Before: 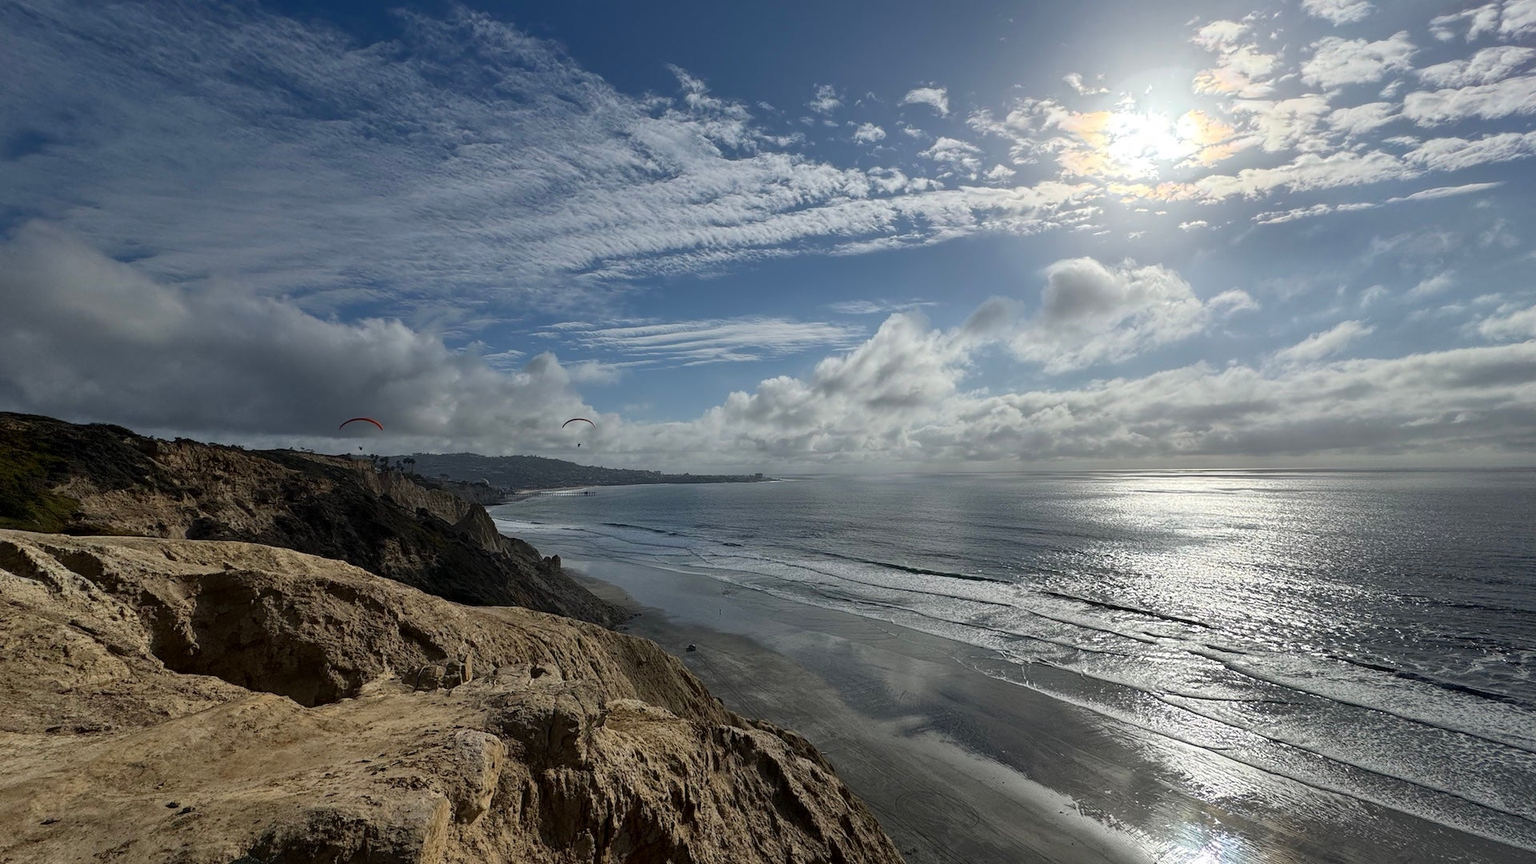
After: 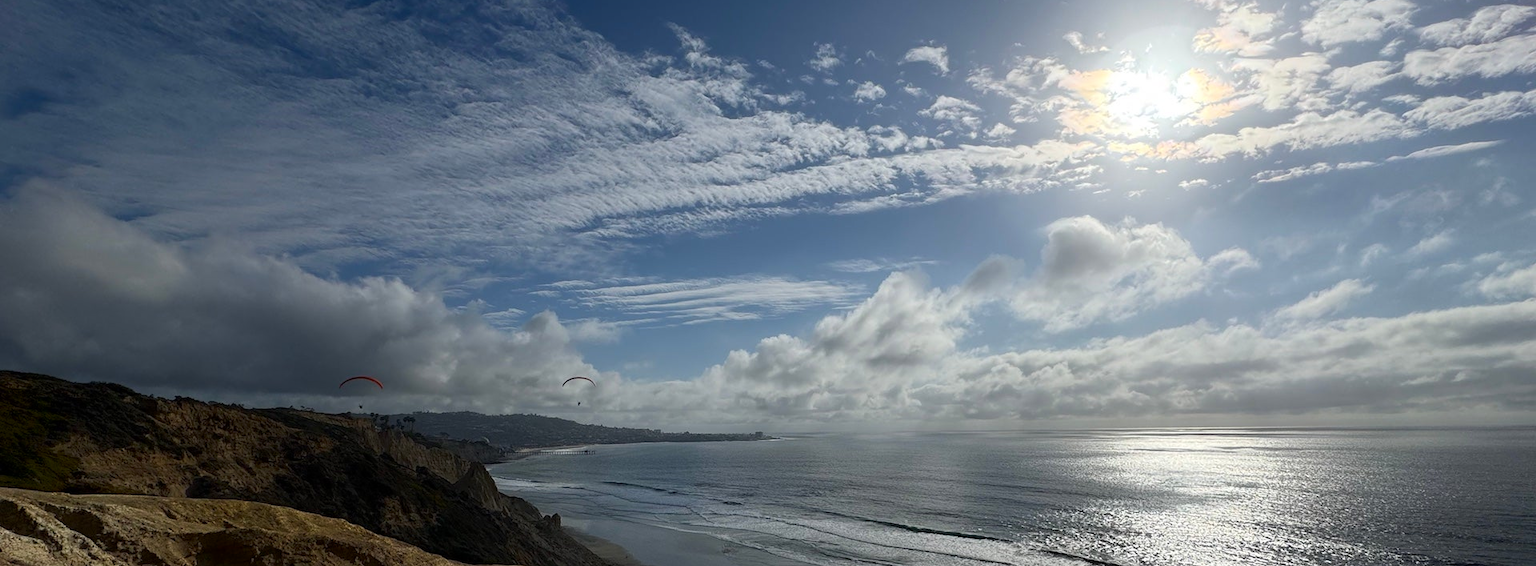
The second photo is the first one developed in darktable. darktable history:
crop and rotate: top 4.834%, bottom 29.584%
shadows and highlights: shadows -68.17, highlights 36.84, soften with gaussian
